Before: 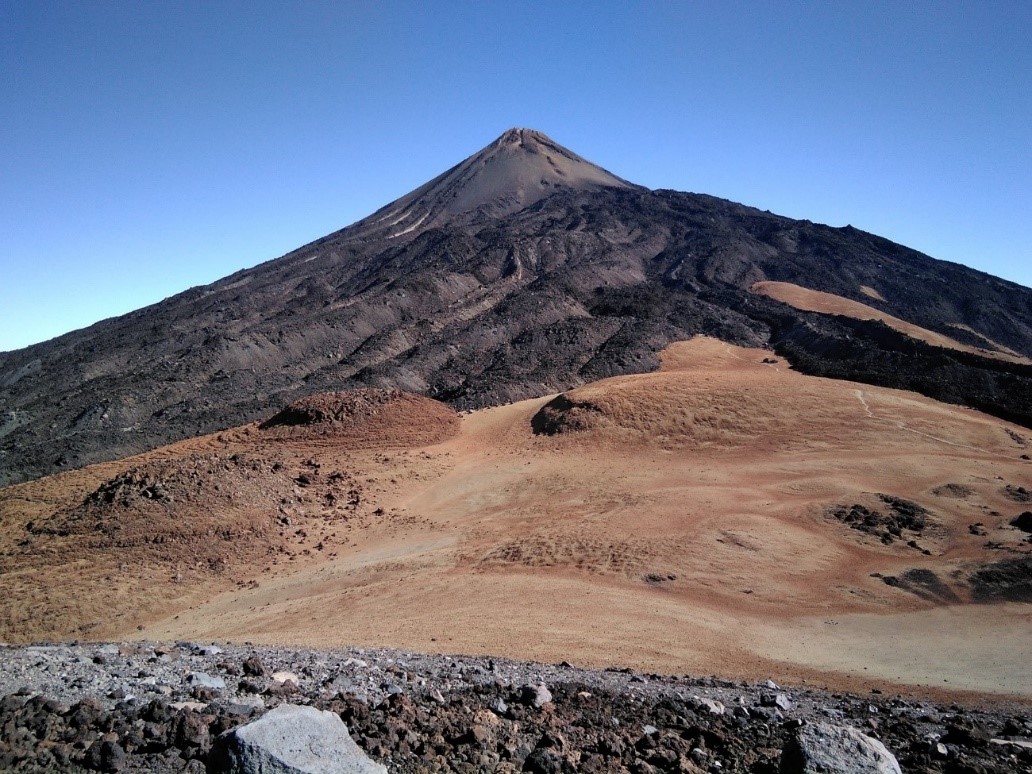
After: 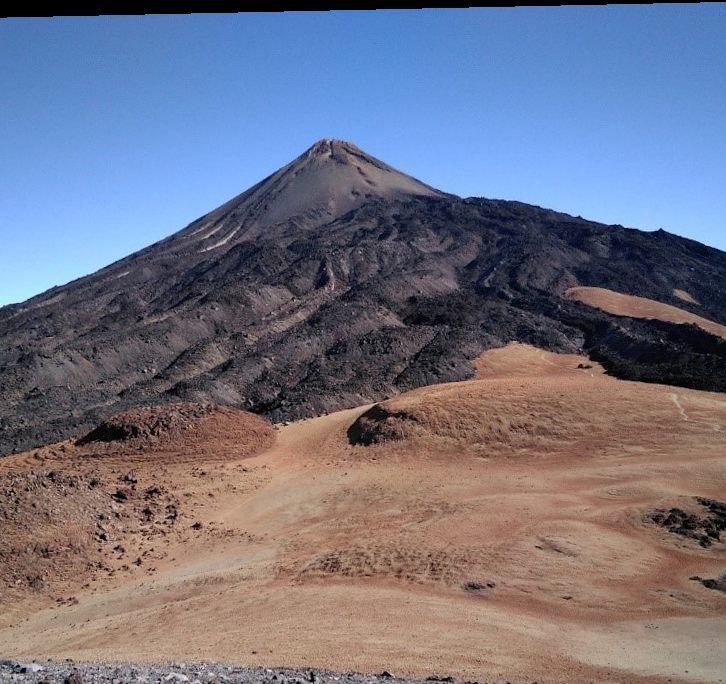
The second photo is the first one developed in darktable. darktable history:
rotate and perspective: rotation -1.24°, automatic cropping off
crop: left 18.479%, right 12.2%, bottom 13.971%
